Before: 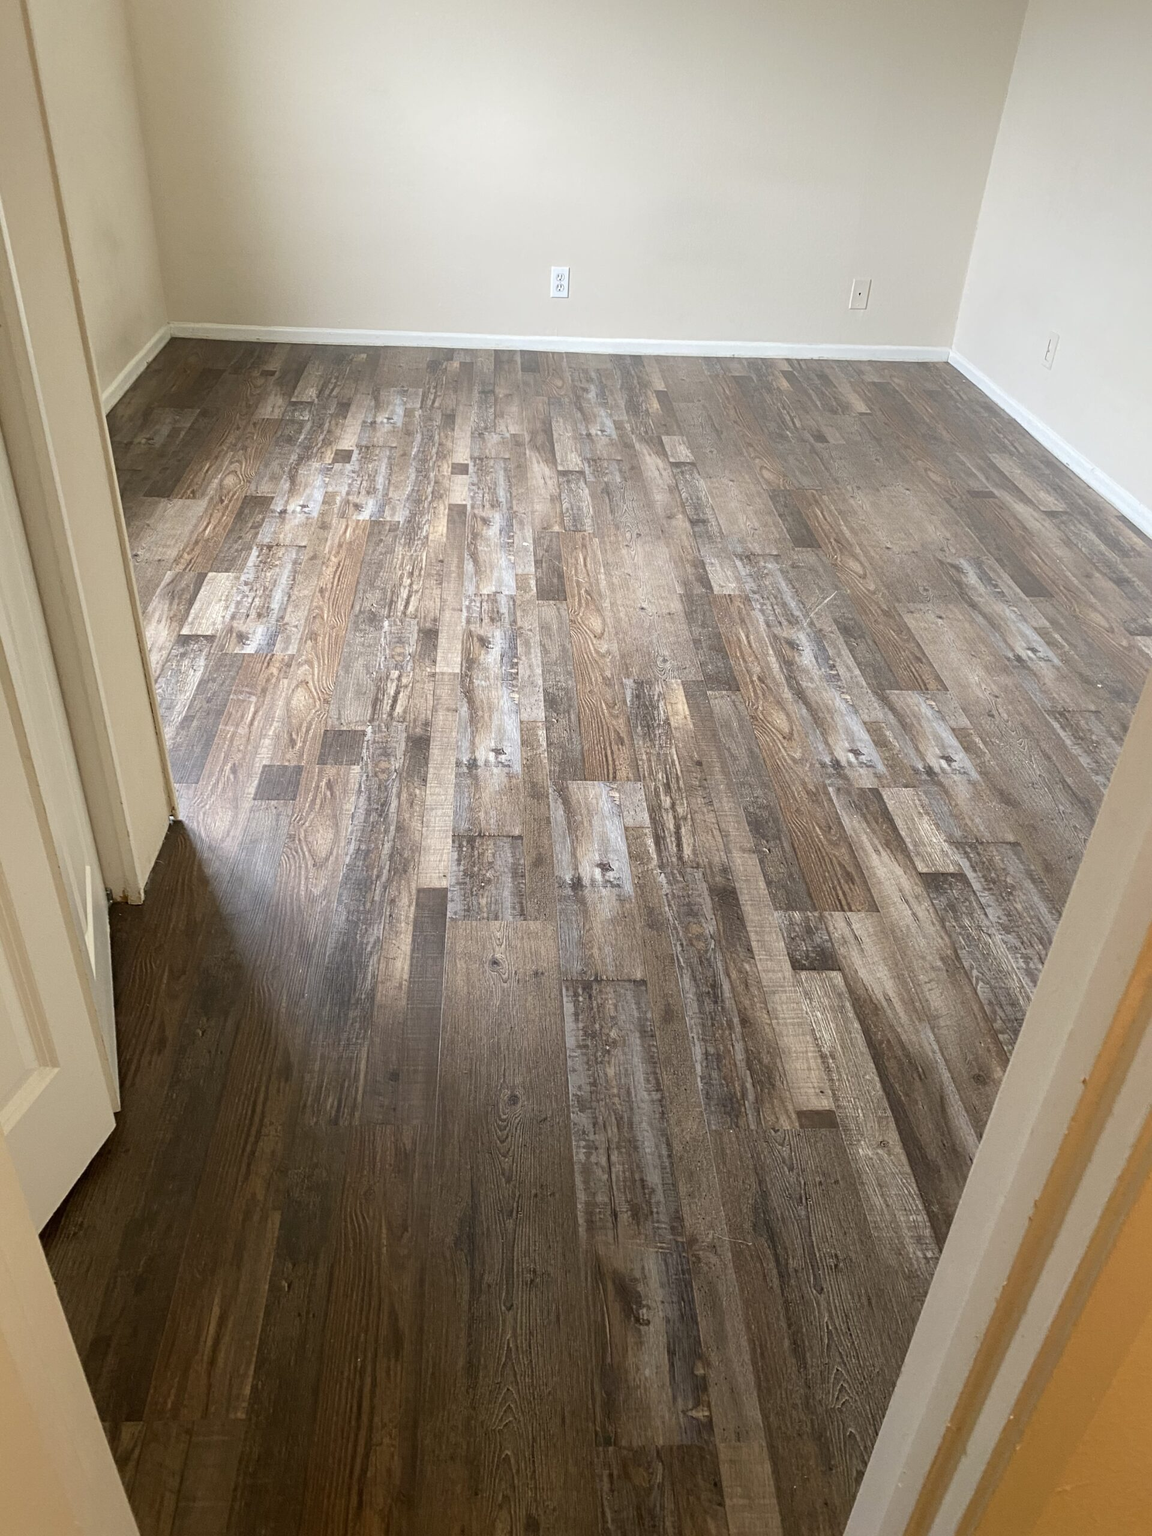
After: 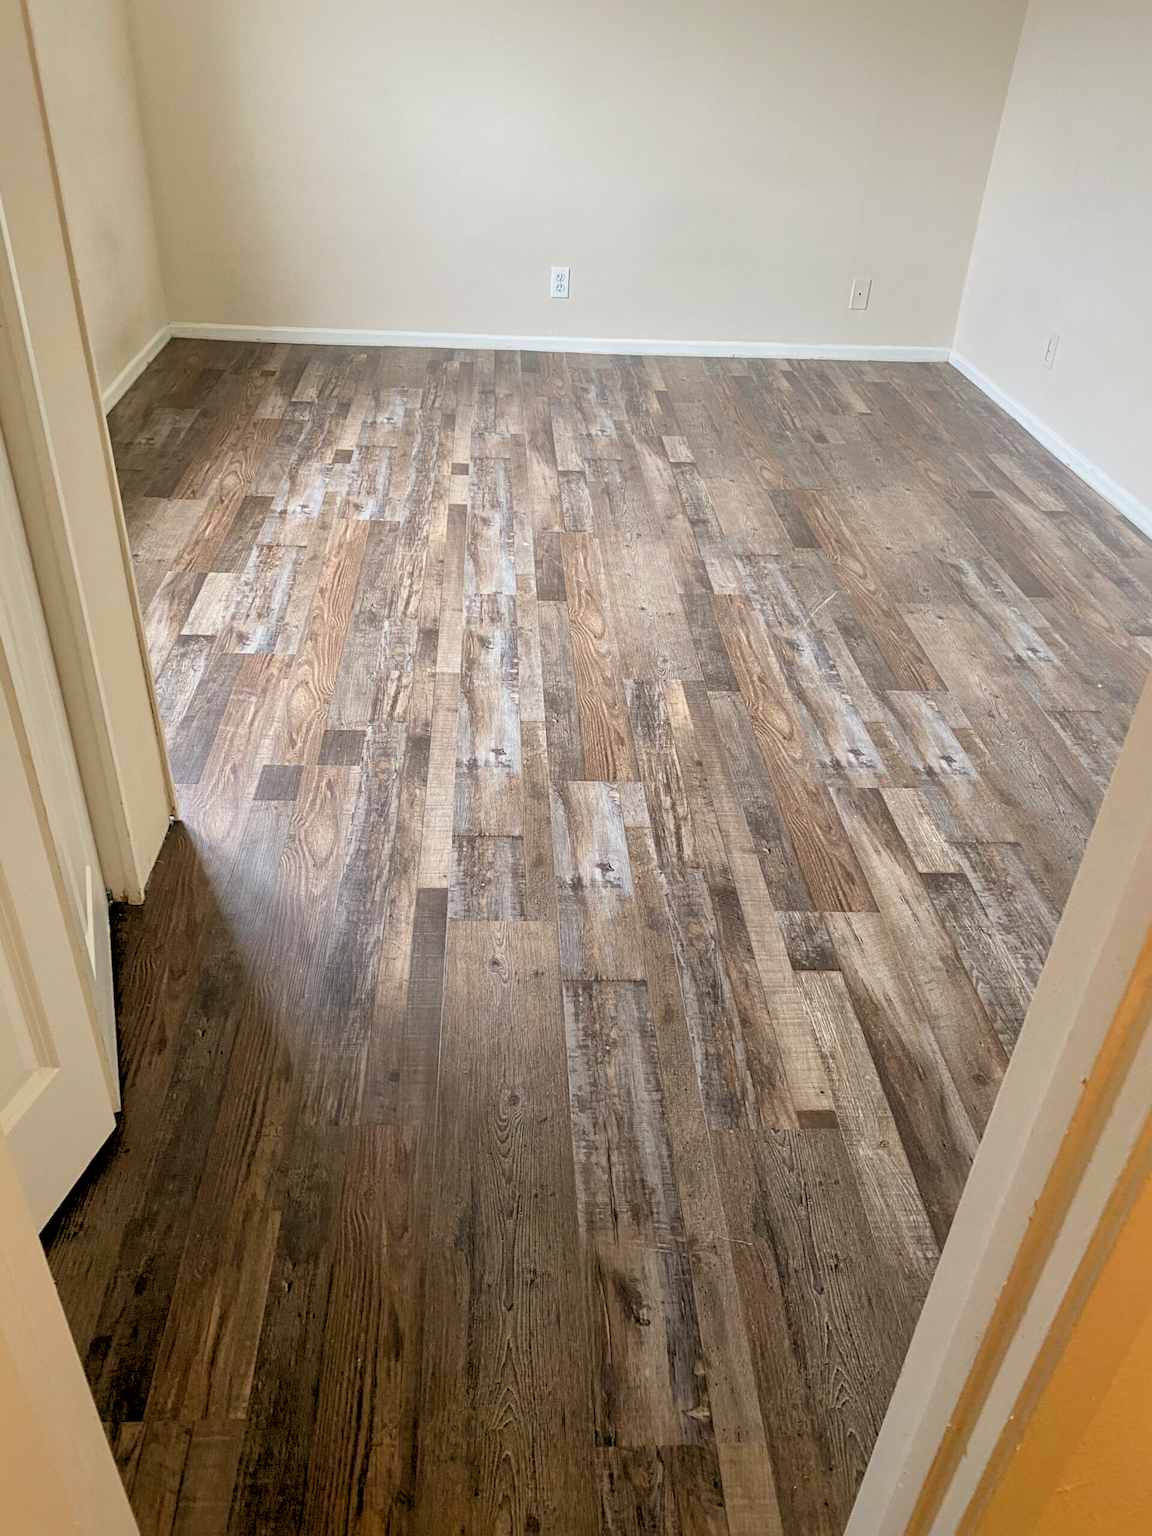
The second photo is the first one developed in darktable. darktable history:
white balance: emerald 1
rgb levels: preserve colors sum RGB, levels [[0.038, 0.433, 0.934], [0, 0.5, 1], [0, 0.5, 1]]
local contrast: mode bilateral grid, contrast 20, coarseness 50, detail 130%, midtone range 0.2
